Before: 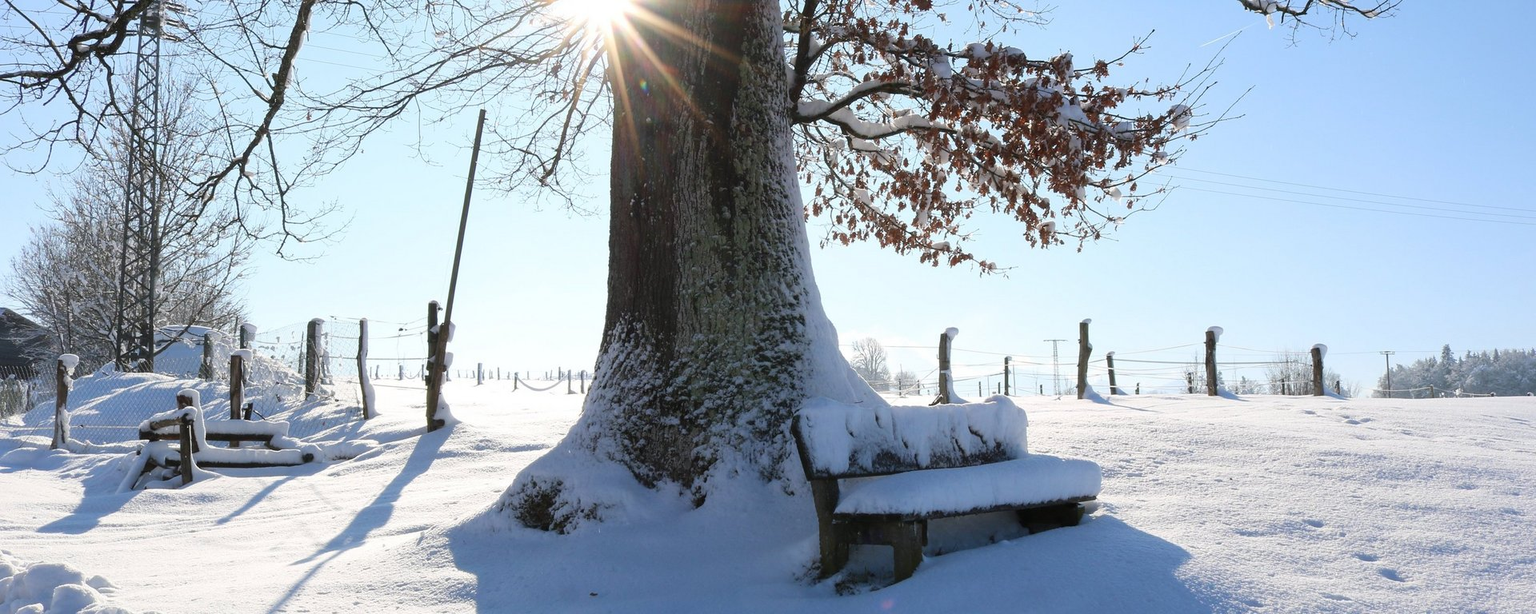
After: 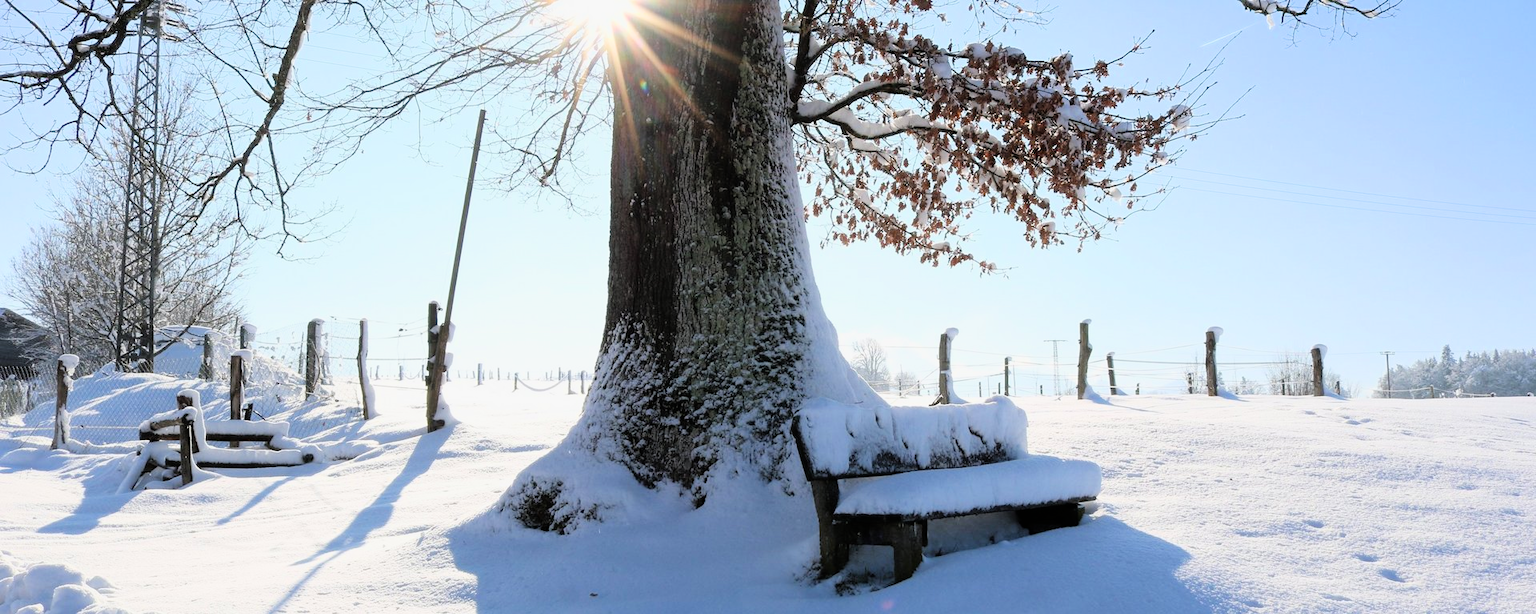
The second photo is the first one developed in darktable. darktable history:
tone equalizer: -8 EV -0.782 EV, -7 EV -0.73 EV, -6 EV -0.605 EV, -5 EV -0.387 EV, -3 EV 0.399 EV, -2 EV 0.6 EV, -1 EV 0.675 EV, +0 EV 0.746 EV
filmic rgb: black relative exposure -8.17 EV, white relative exposure 3.76 EV, threshold 3.05 EV, hardness 4.41, color science v6 (2022), enable highlight reconstruction true
